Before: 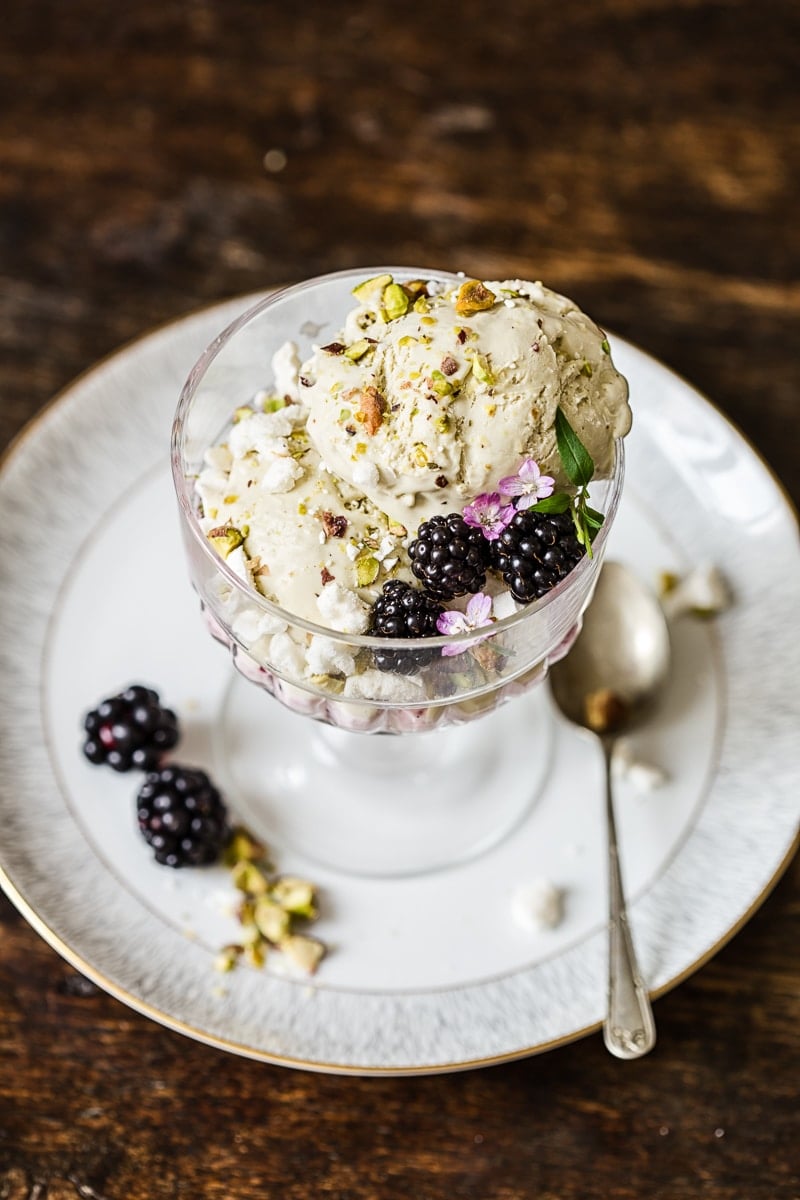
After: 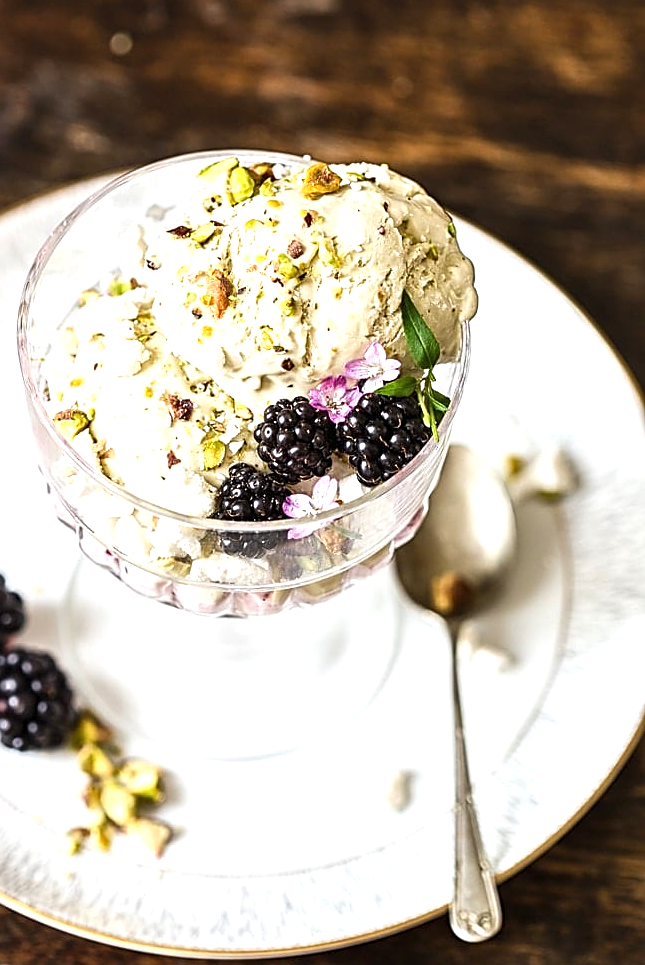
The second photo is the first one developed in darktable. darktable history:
sharpen: on, module defaults
crop: left 19.316%, top 9.79%, bottom 9.719%
exposure: black level correction 0, exposure 0.699 EV, compensate highlight preservation false
